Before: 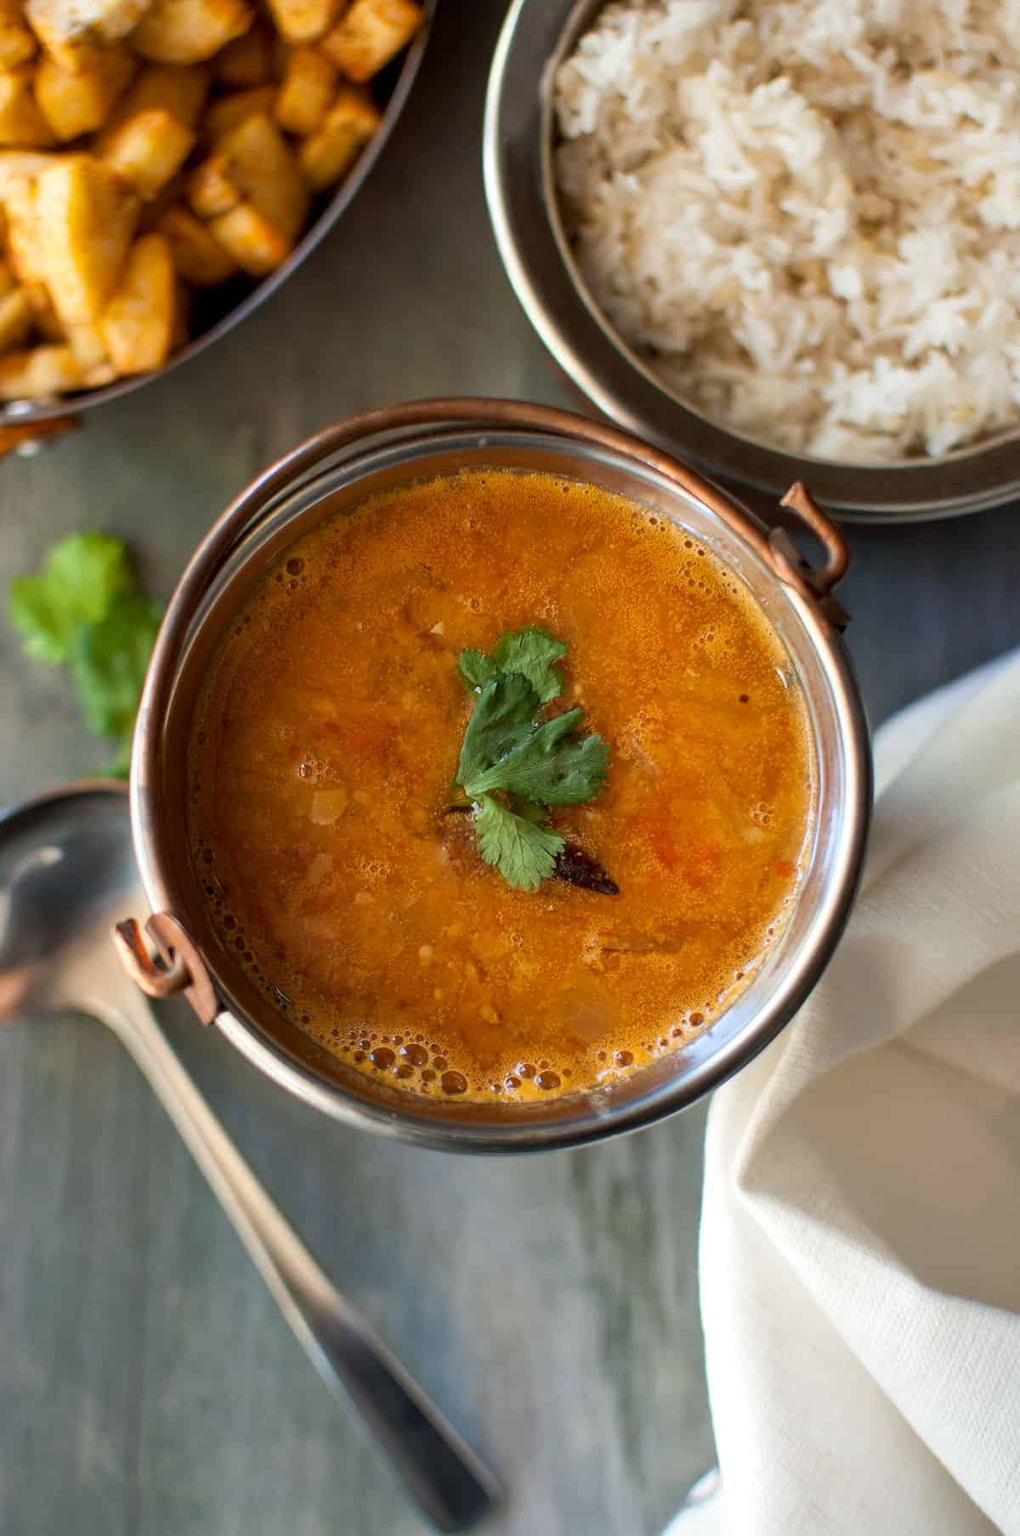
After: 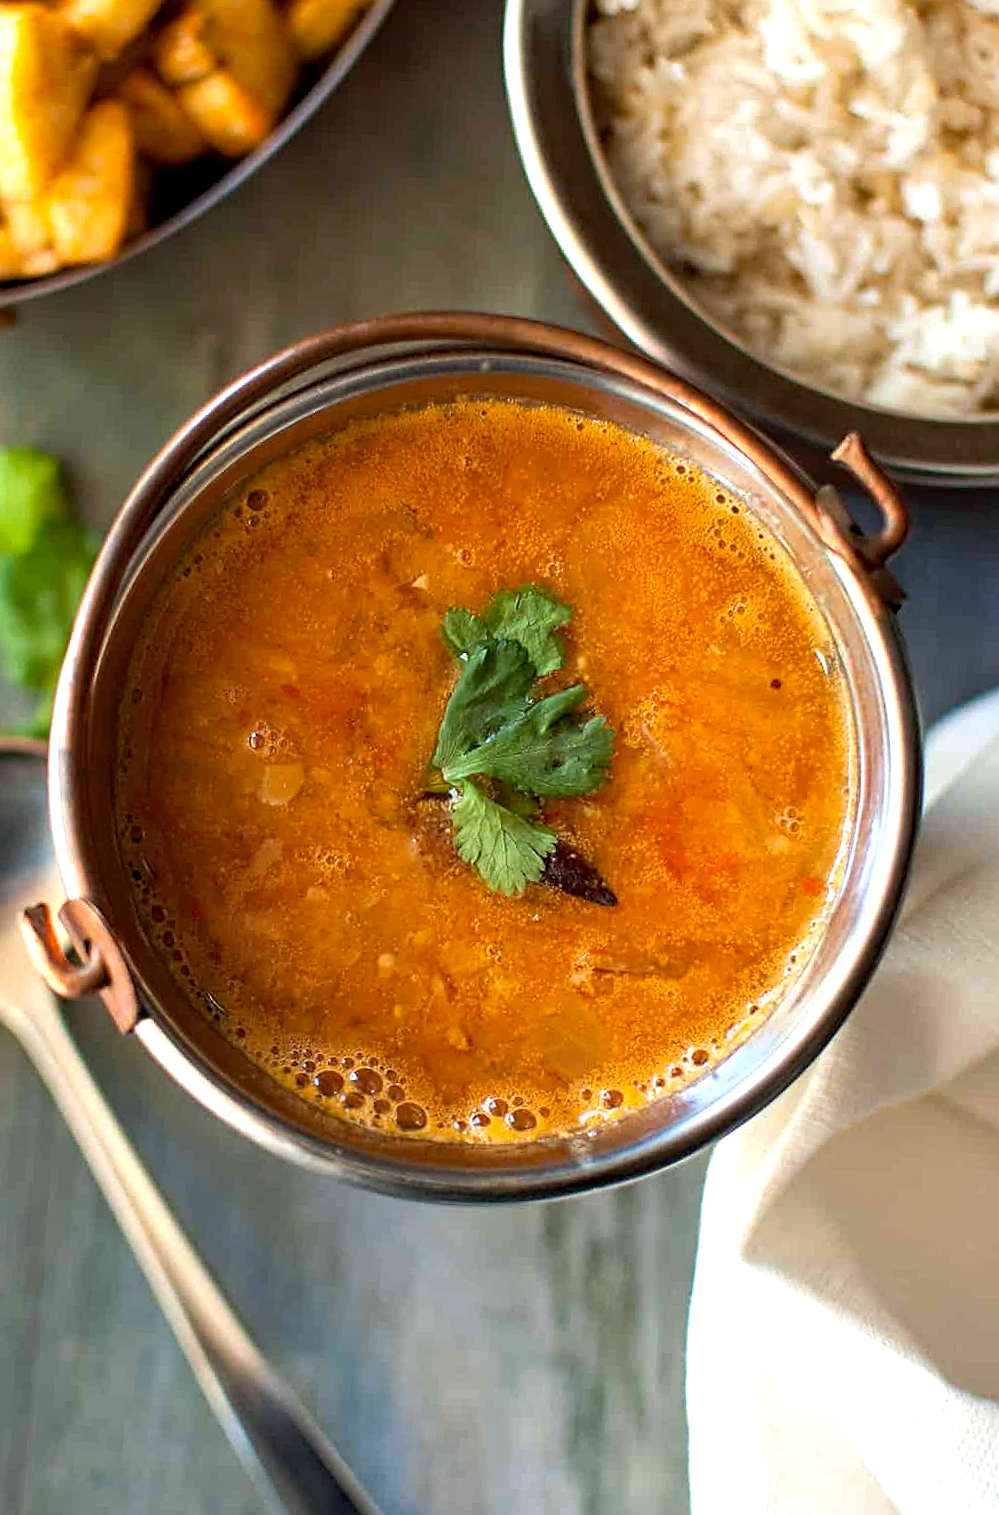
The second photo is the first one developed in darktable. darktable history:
haze removal: compatibility mode true, adaptive false
crop and rotate: angle -3.09°, left 5.349%, top 5.183%, right 4.762%, bottom 4.236%
sharpen: amount 0.499
levels: black 0.049%, levels [0, 0.43, 0.859]
